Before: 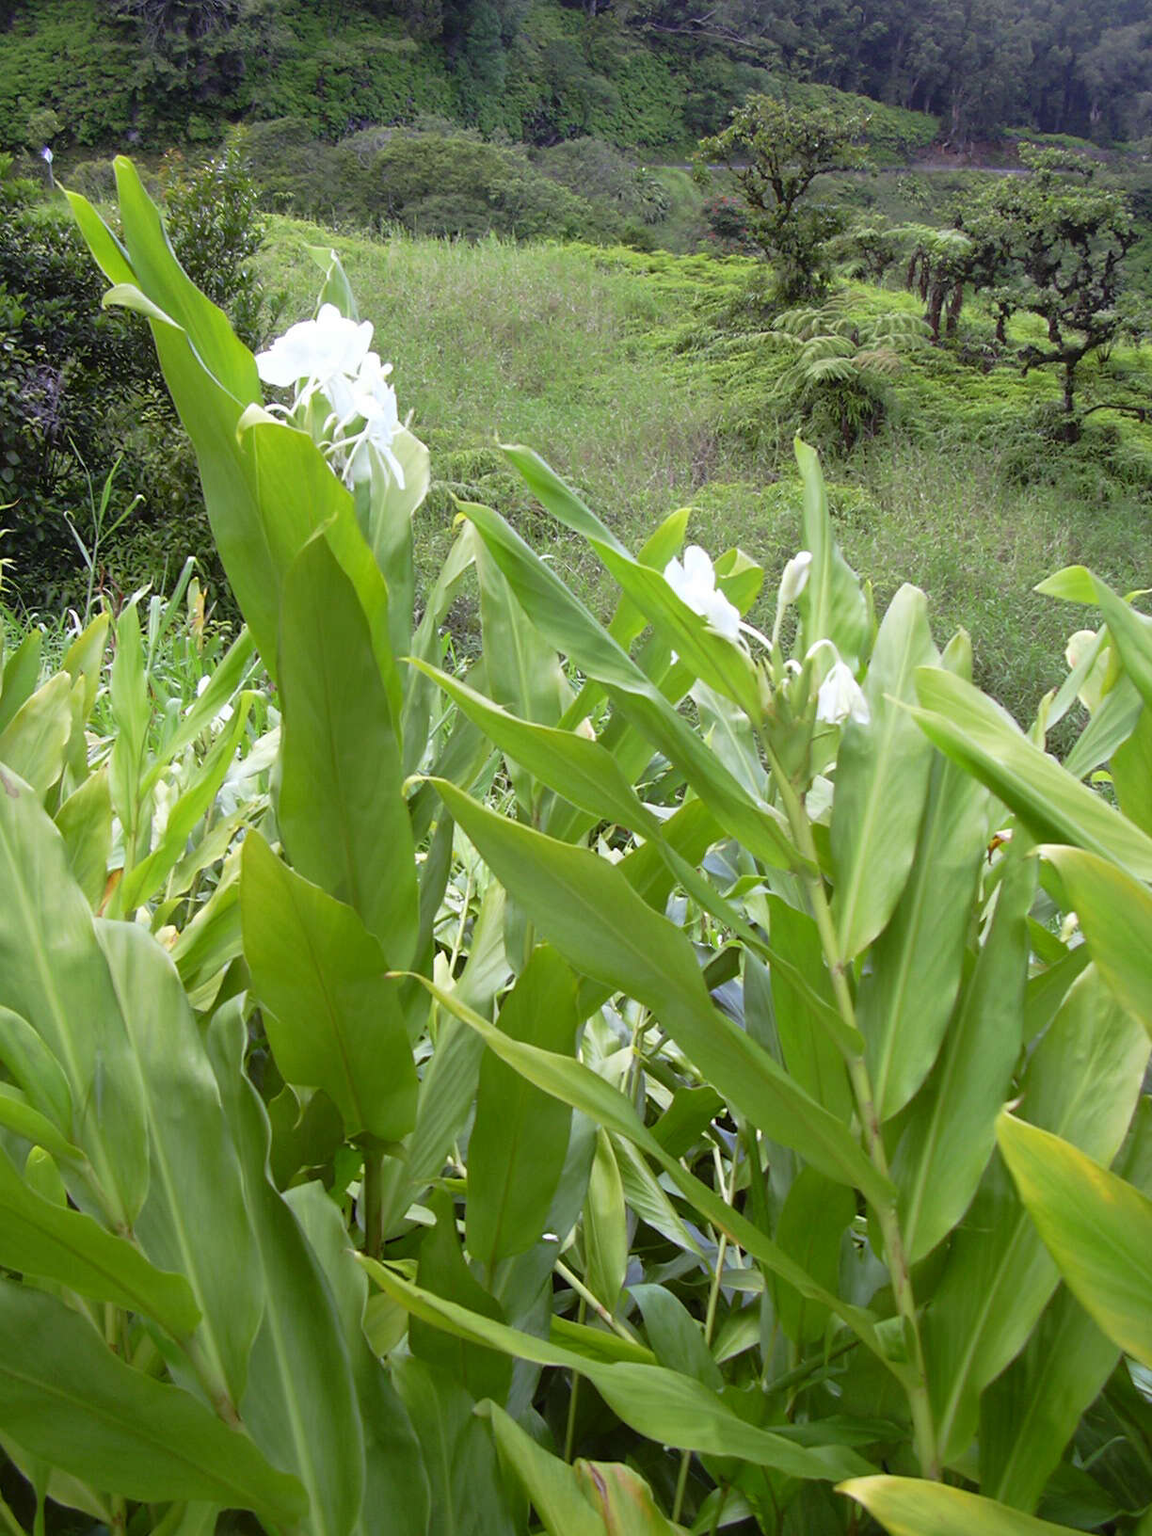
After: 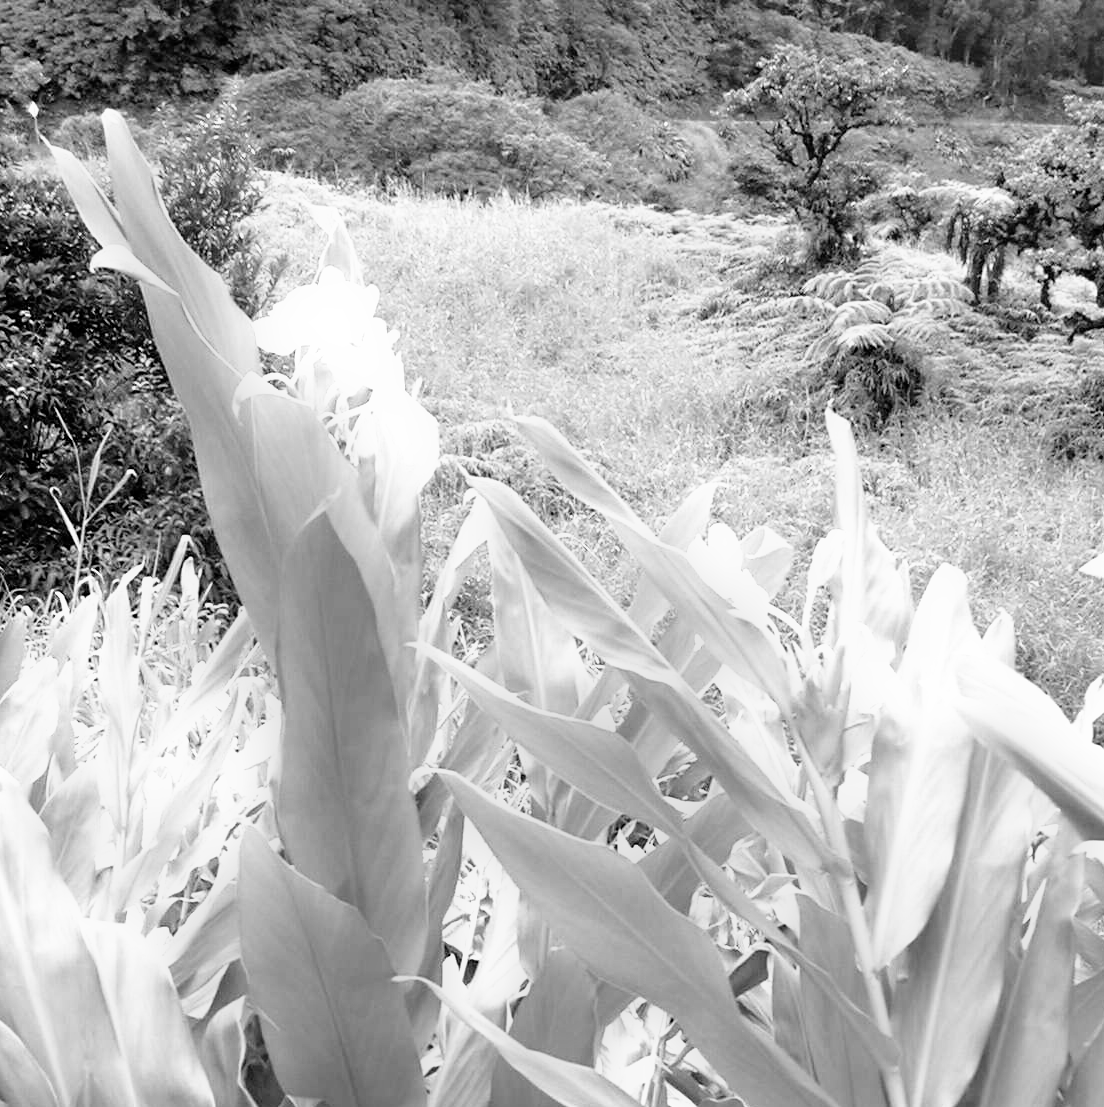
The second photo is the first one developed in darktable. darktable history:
filmic rgb: middle gray luminance 8.8%, black relative exposure -6.3 EV, white relative exposure 2.7 EV, threshold 6 EV, target black luminance 0%, hardness 4.74, latitude 73.47%, contrast 1.332, shadows ↔ highlights balance 10.13%, add noise in highlights 0, preserve chrominance no, color science v3 (2019), use custom middle-gray values true, iterations of high-quality reconstruction 0, contrast in highlights soft, enable highlight reconstruction true
crop: left 1.509%, top 3.452%, right 7.696%, bottom 28.452%
monochrome: size 1
